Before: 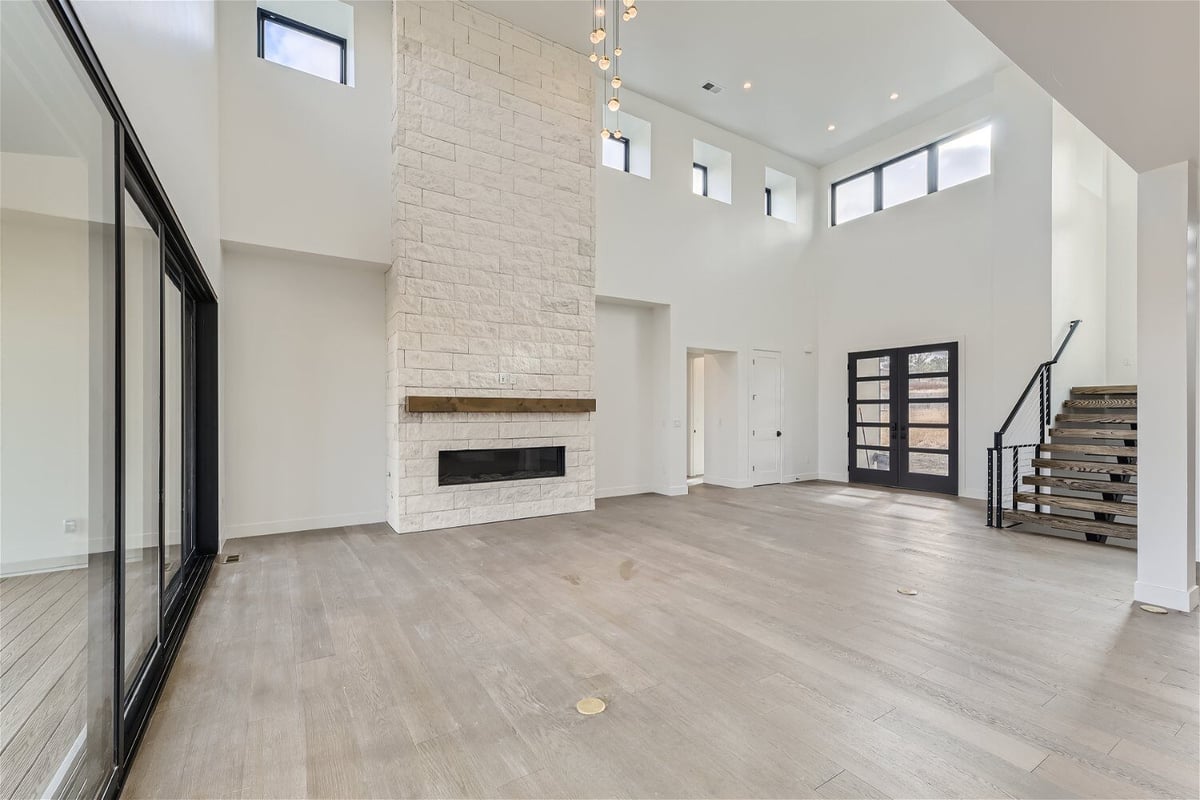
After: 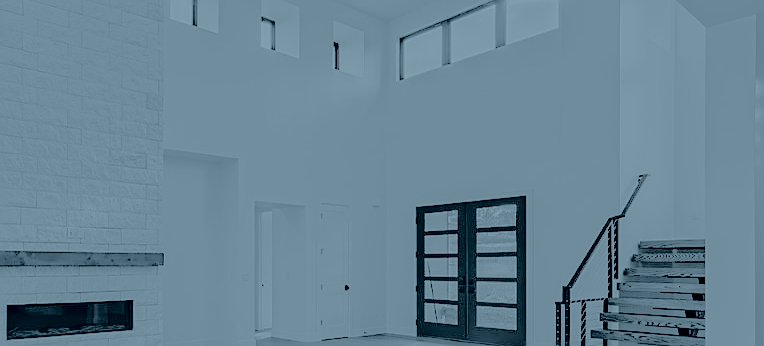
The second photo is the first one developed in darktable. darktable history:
exposure: exposure 1.223 EV, compensate highlight preservation false
crop: left 36.005%, top 18.293%, right 0.31%, bottom 38.444%
color balance rgb: perceptual saturation grading › global saturation 25%, perceptual brilliance grading › mid-tones 10%, perceptual brilliance grading › shadows 15%, global vibrance 20%
colorize: hue 194.4°, saturation 29%, source mix 61.75%, lightness 3.98%, version 1
color correction: highlights a* -10.77, highlights b* 9.8, saturation 1.72
rgb curve: curves: ch0 [(0, 0) (0.284, 0.292) (0.505, 0.644) (1, 1)], compensate middle gray true
sharpen: on, module defaults
contrast brightness saturation: contrast 0.28
